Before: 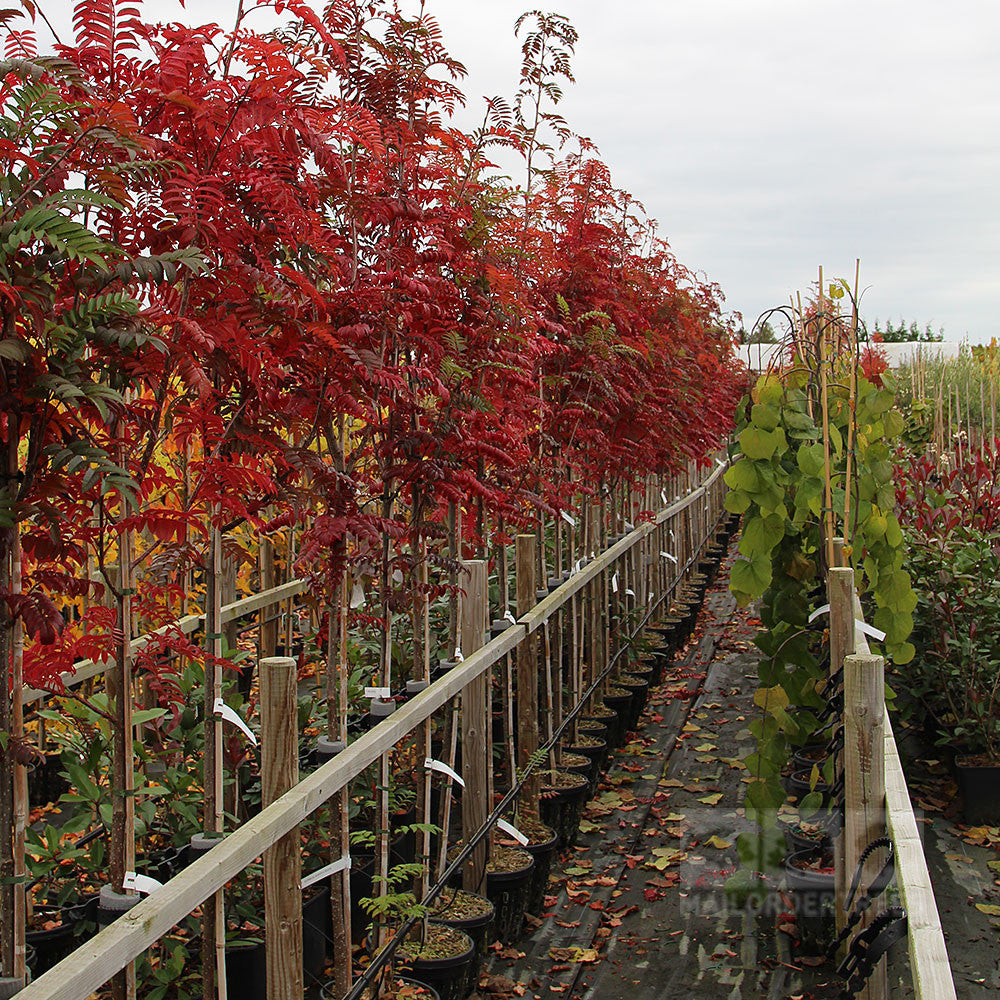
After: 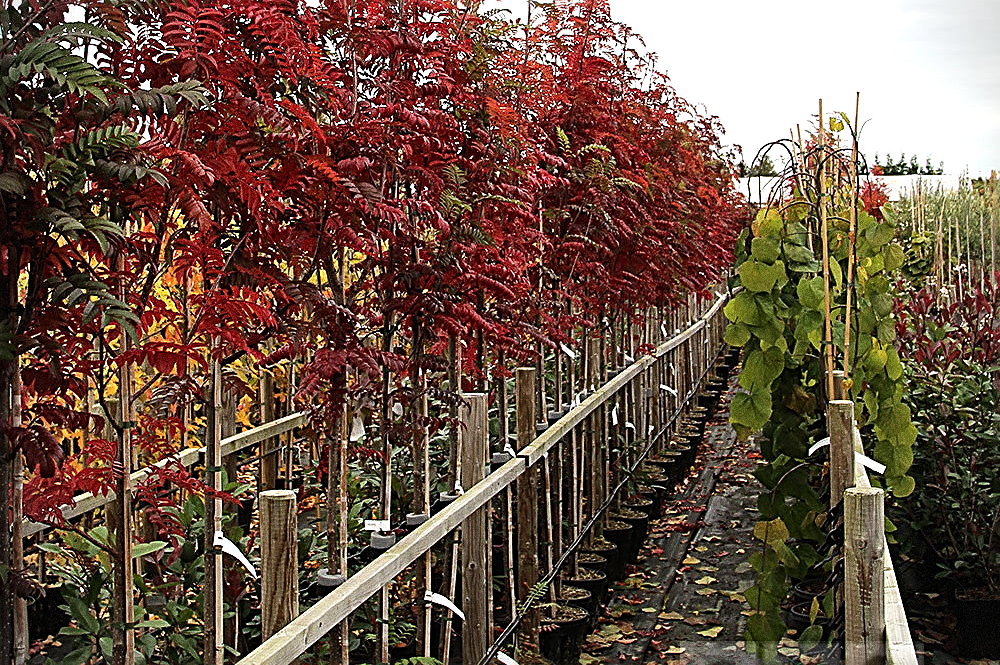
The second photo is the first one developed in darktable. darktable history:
grain: coarseness 0.09 ISO, strength 40%
sharpen: radius 2.584, amount 0.688
color balance rgb: on, module defaults
vignetting: dithering 8-bit output, unbound false
crop: top 16.727%, bottom 16.727%
tone equalizer: -8 EV -0.75 EV, -7 EV -0.7 EV, -6 EV -0.6 EV, -5 EV -0.4 EV, -3 EV 0.4 EV, -2 EV 0.6 EV, -1 EV 0.7 EV, +0 EV 0.75 EV, edges refinement/feathering 500, mask exposure compensation -1.57 EV, preserve details no
levels: levels [0, 0.492, 0.984]
